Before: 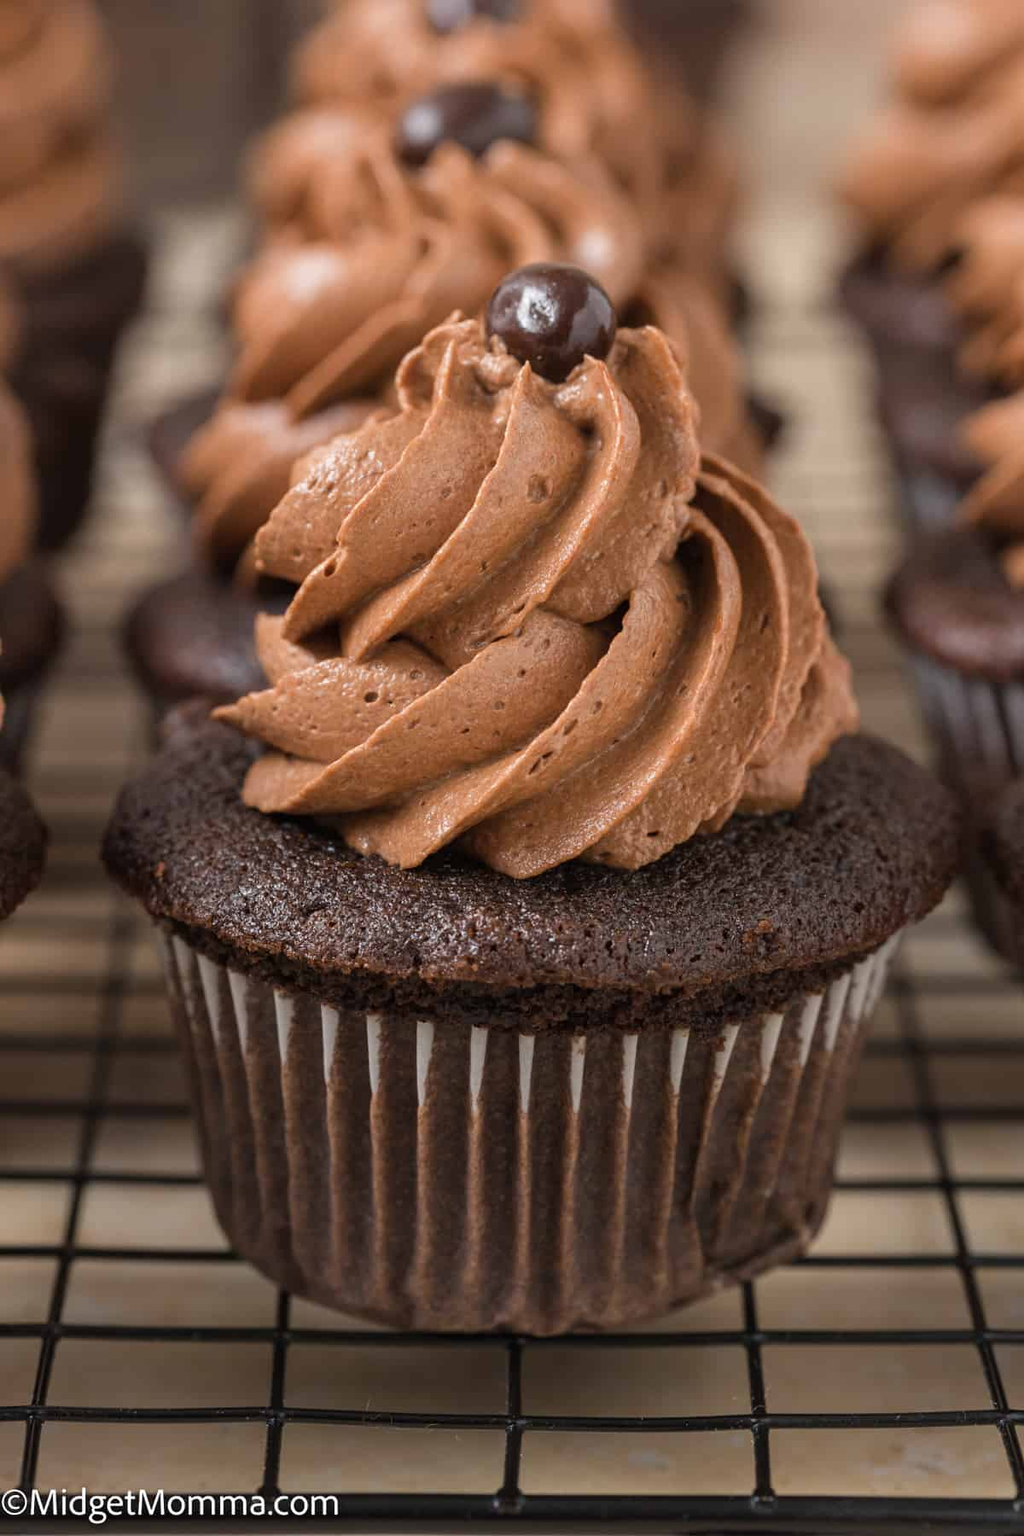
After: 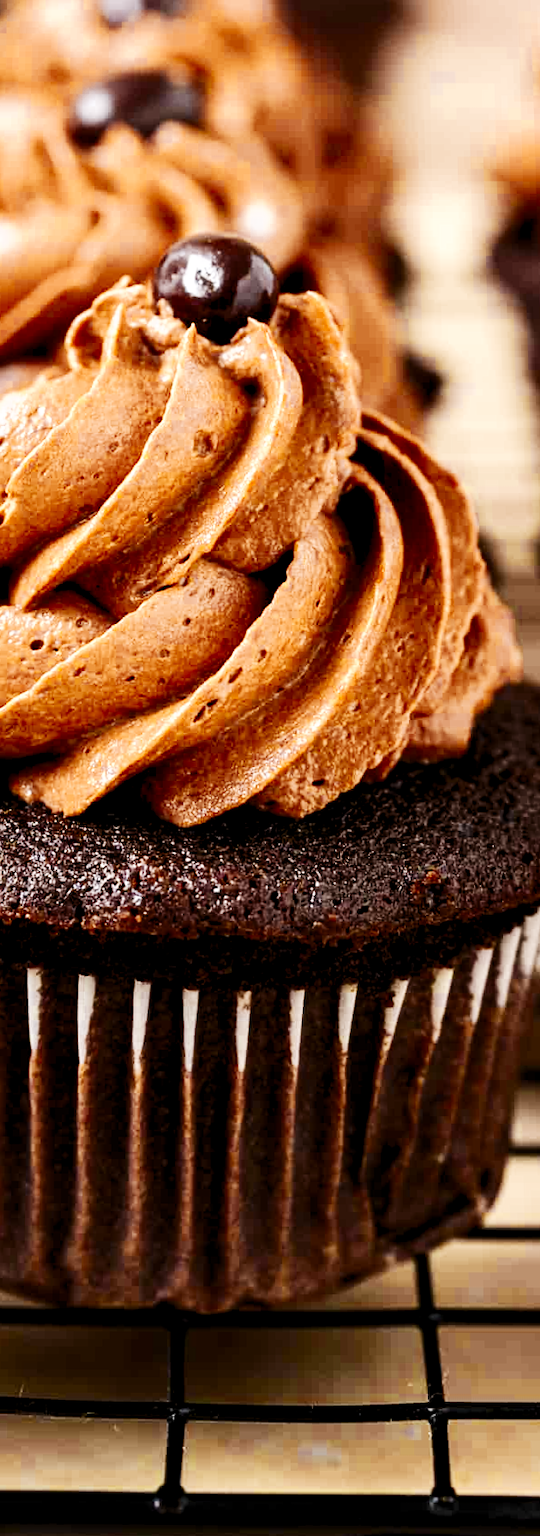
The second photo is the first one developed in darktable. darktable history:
contrast brightness saturation: contrast 0.22, brightness -0.19, saturation 0.24
levels: levels [0.026, 0.507, 0.987]
color zones: curves: ch0 [(0.035, 0.242) (0.25, 0.5) (0.384, 0.214) (0.488, 0.255) (0.75, 0.5)]; ch1 [(0.063, 0.379) (0.25, 0.5) (0.354, 0.201) (0.489, 0.085) (0.729, 0.271)]; ch2 [(0.25, 0.5) (0.38, 0.517) (0.442, 0.51) (0.735, 0.456)]
rotate and perspective: rotation 0.215°, lens shift (vertical) -0.139, crop left 0.069, crop right 0.939, crop top 0.002, crop bottom 0.996
crop: left 31.458%, top 0%, right 11.876%
base curve: curves: ch0 [(0, 0) (0.007, 0.004) (0.027, 0.03) (0.046, 0.07) (0.207, 0.54) (0.442, 0.872) (0.673, 0.972) (1, 1)], preserve colors none
fill light: on, module defaults
